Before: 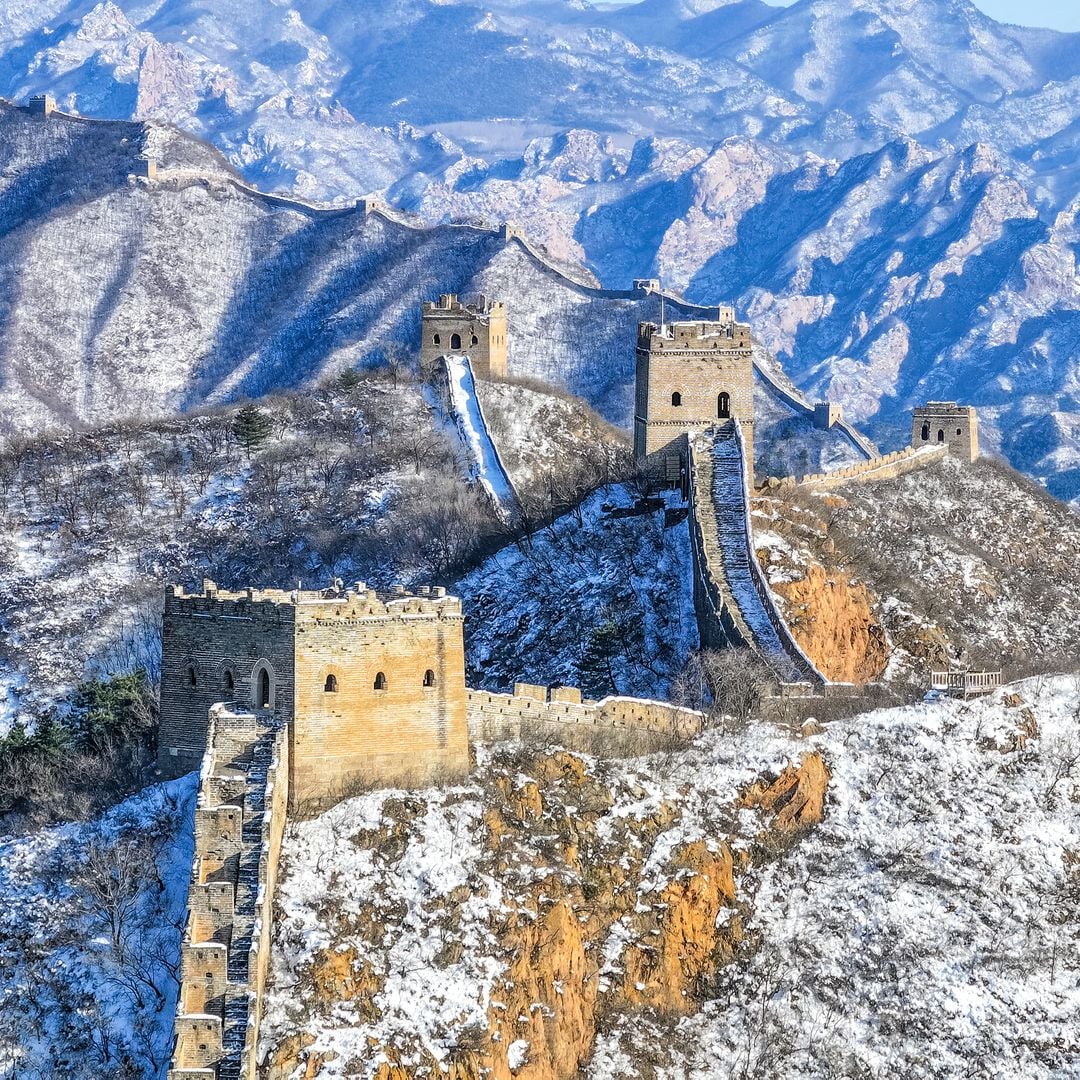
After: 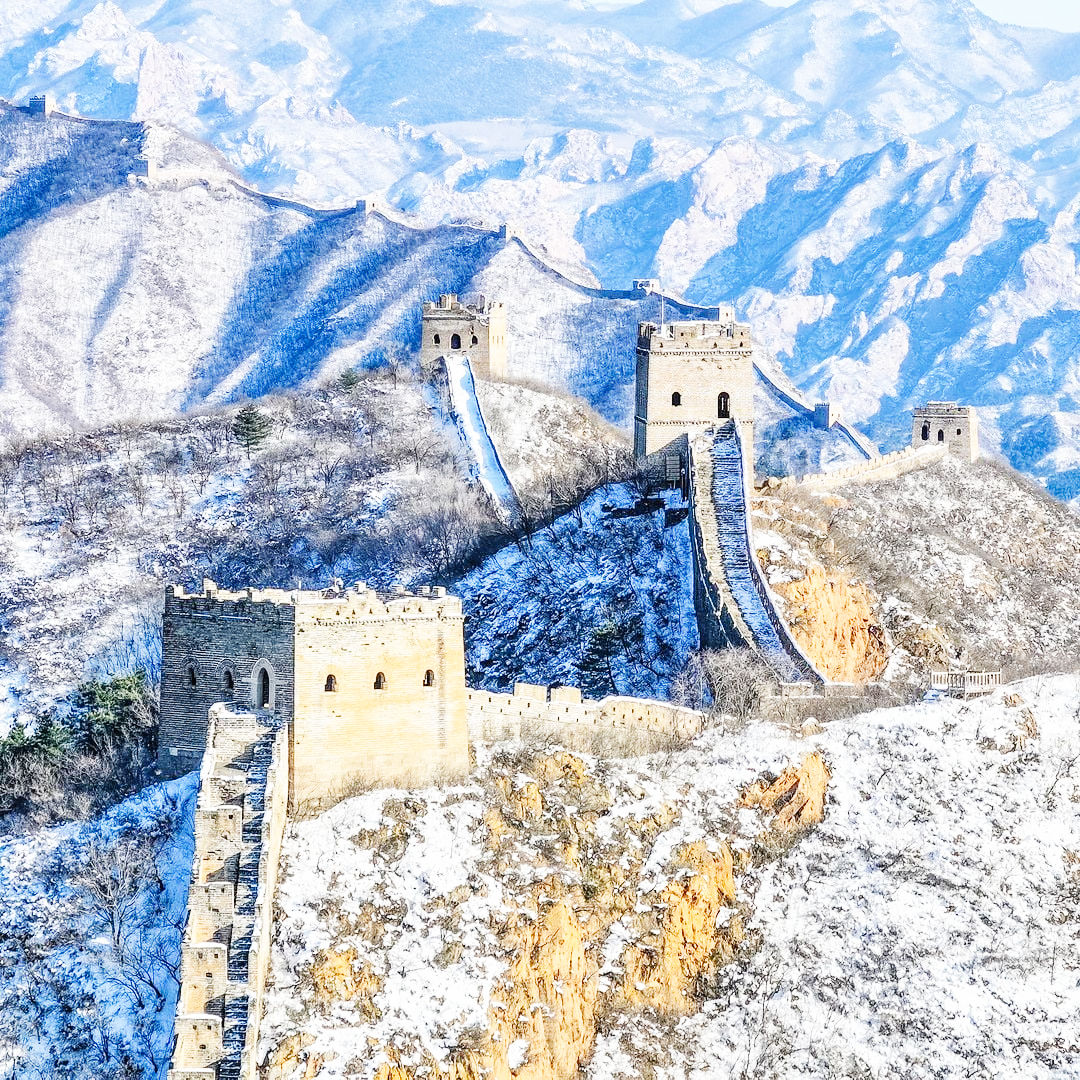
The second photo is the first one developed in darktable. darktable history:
color balance: contrast -15%
base curve: curves: ch0 [(0, 0.003) (0.001, 0.002) (0.006, 0.004) (0.02, 0.022) (0.048, 0.086) (0.094, 0.234) (0.162, 0.431) (0.258, 0.629) (0.385, 0.8) (0.548, 0.918) (0.751, 0.988) (1, 1)], preserve colors none
rgb levels: preserve colors max RGB
